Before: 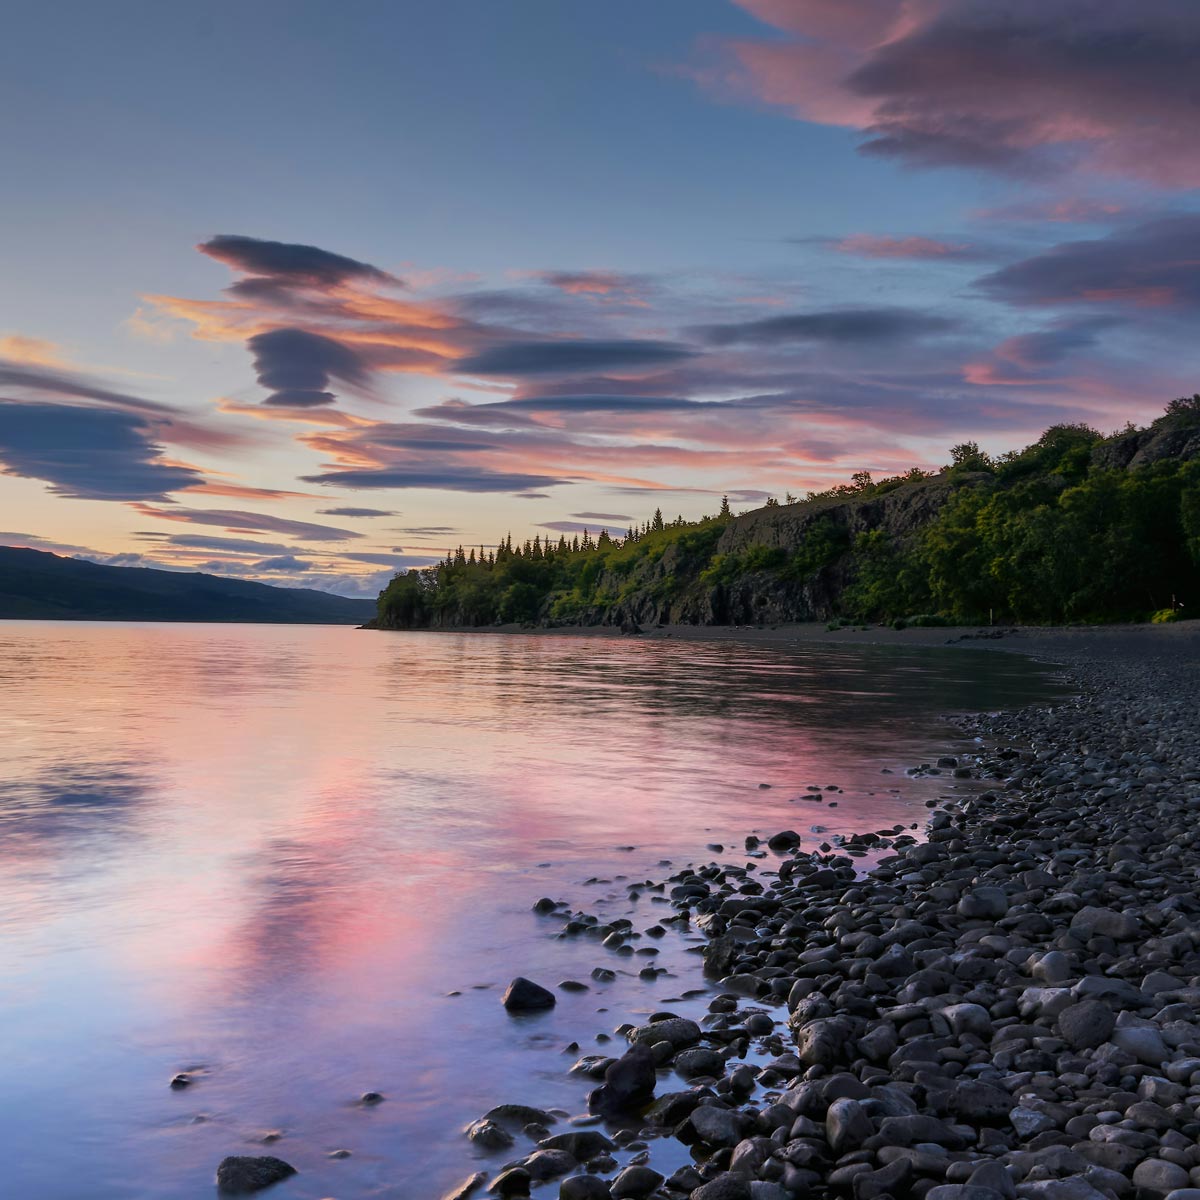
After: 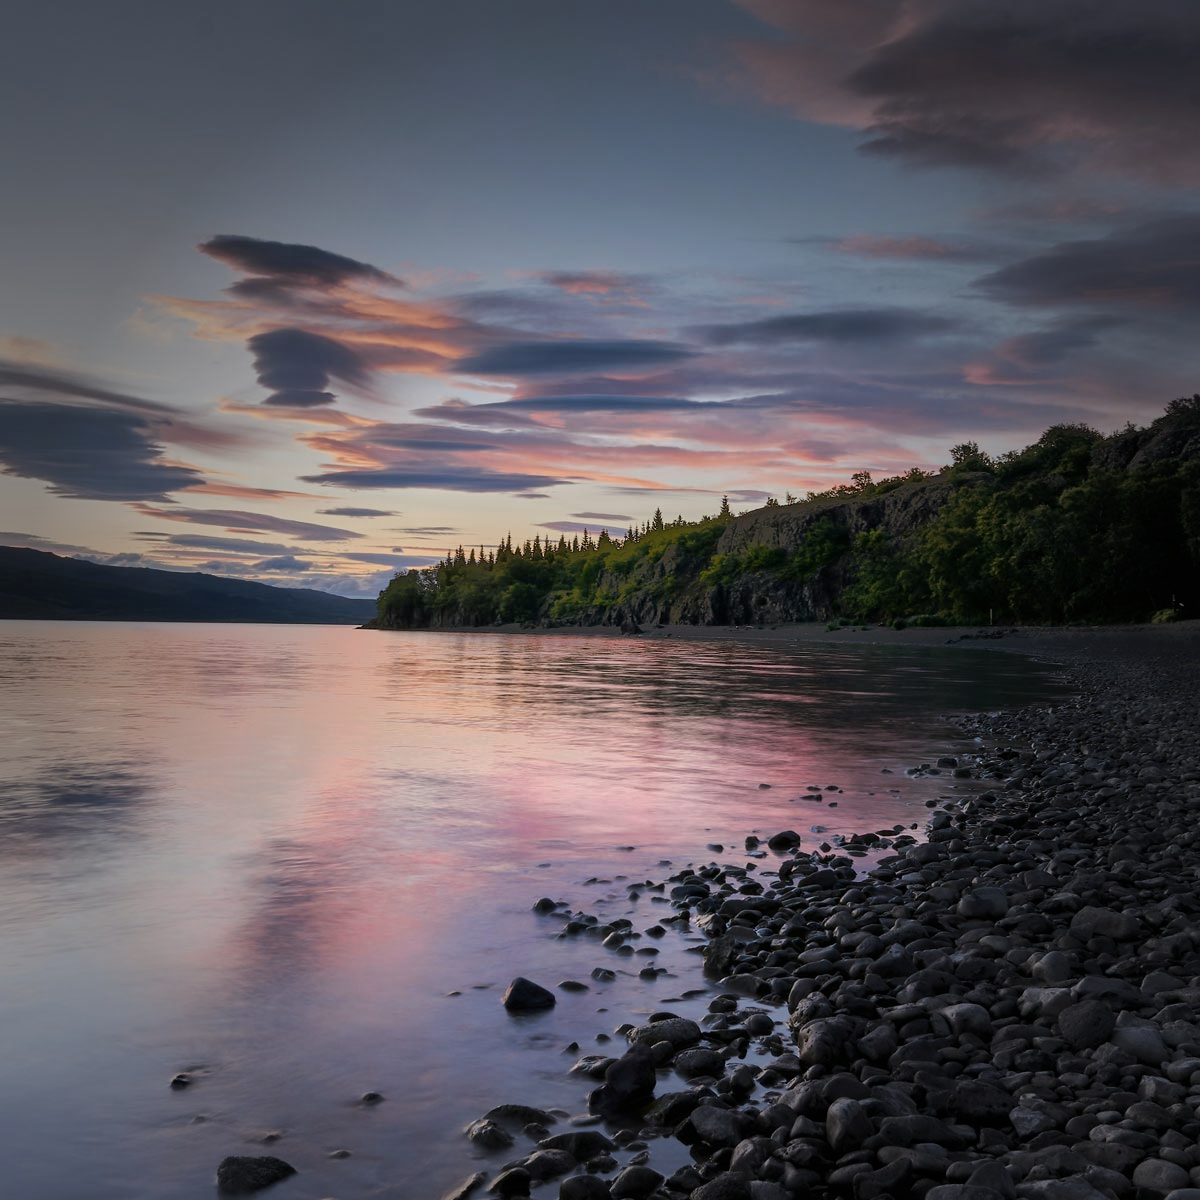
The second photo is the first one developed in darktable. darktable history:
vignetting: fall-off start 34.38%, fall-off radius 64.53%, brightness -0.575, width/height ratio 0.961
